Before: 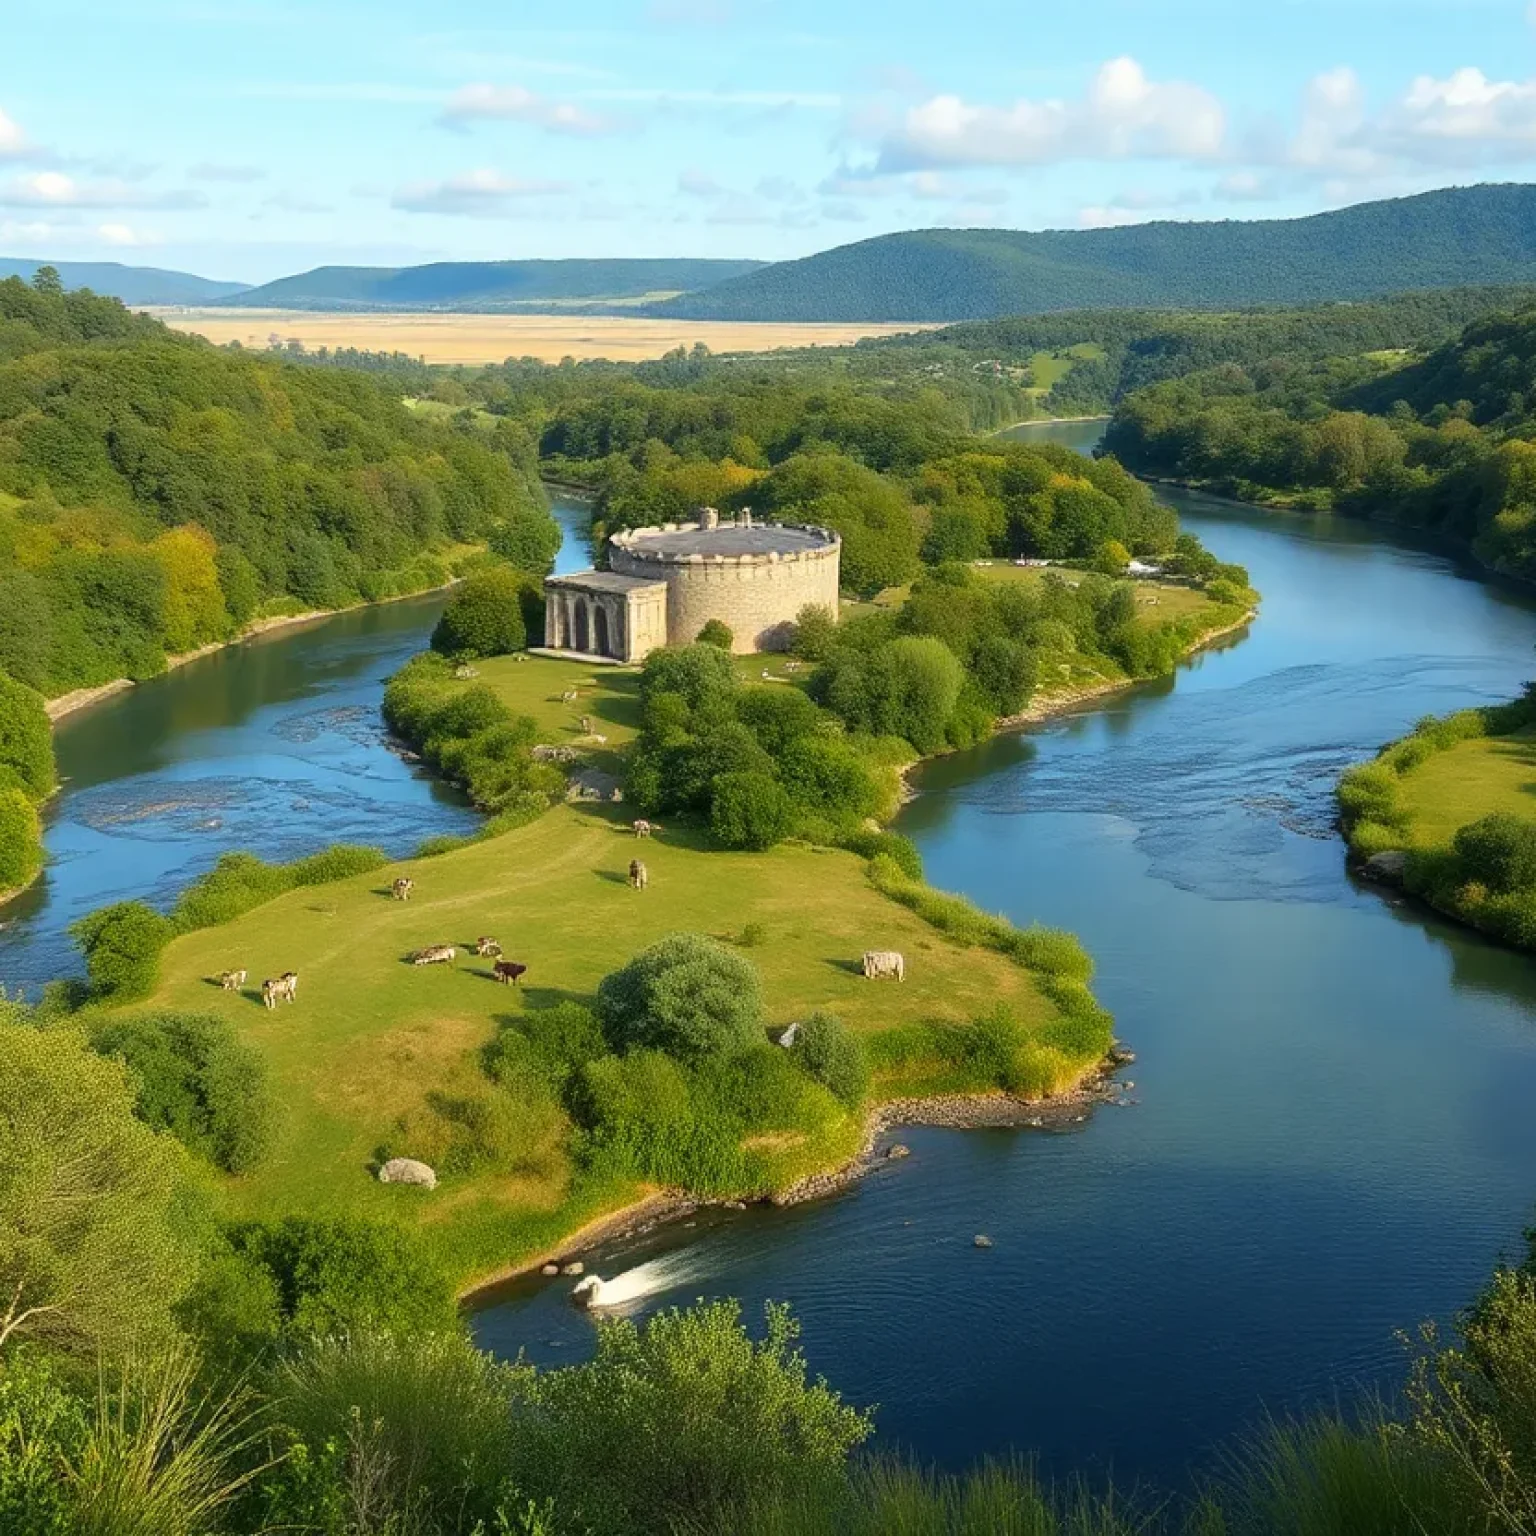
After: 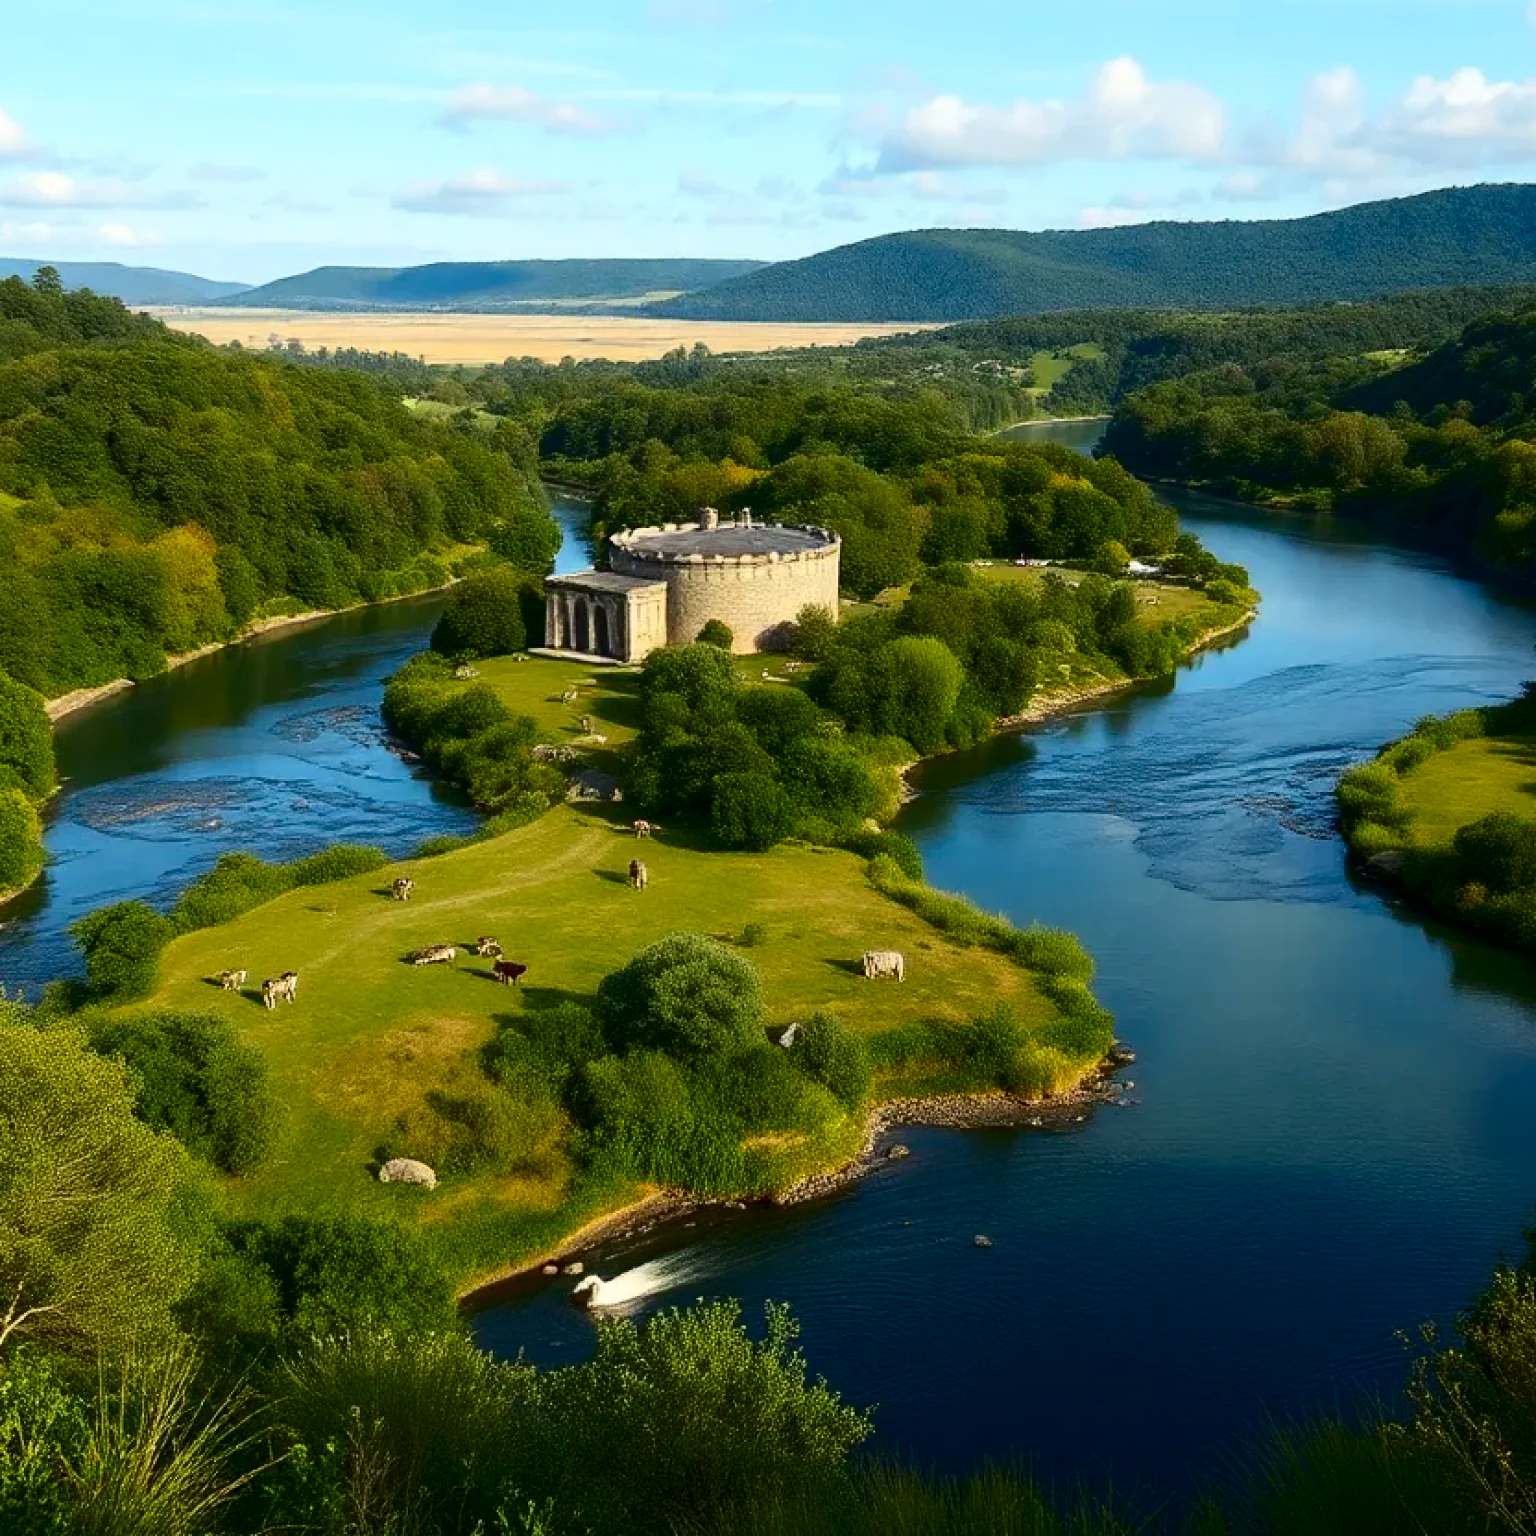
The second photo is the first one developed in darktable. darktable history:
contrast brightness saturation: contrast 0.192, brightness -0.222, saturation 0.108
